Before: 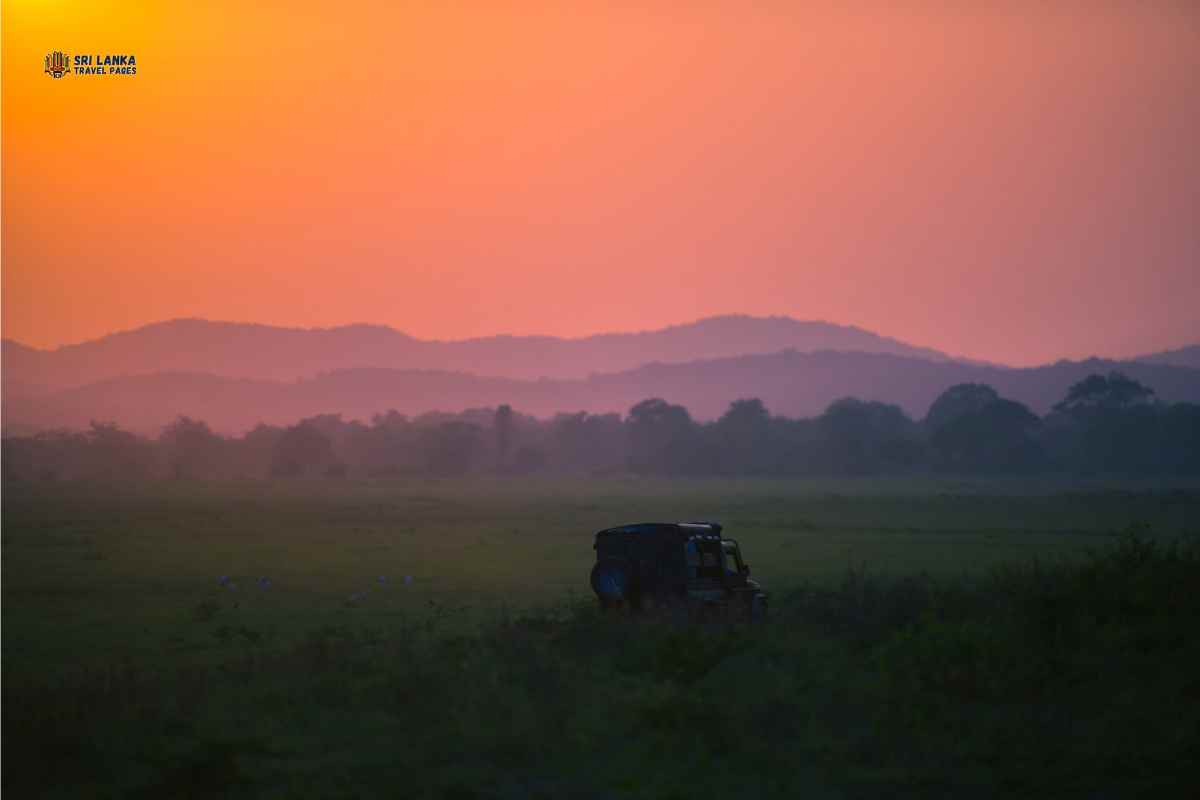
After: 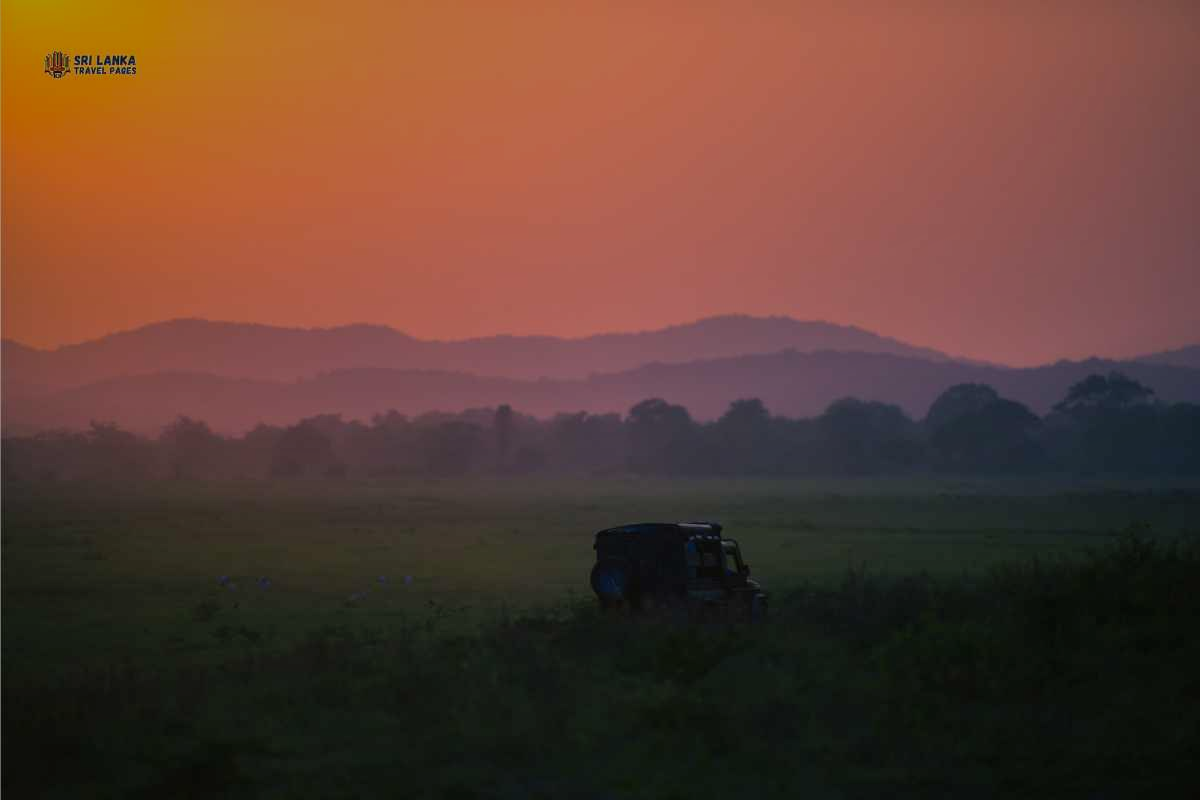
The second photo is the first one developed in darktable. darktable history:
shadows and highlights: shadows 38.43, highlights -74.54
exposure: exposure -1 EV, compensate highlight preservation false
